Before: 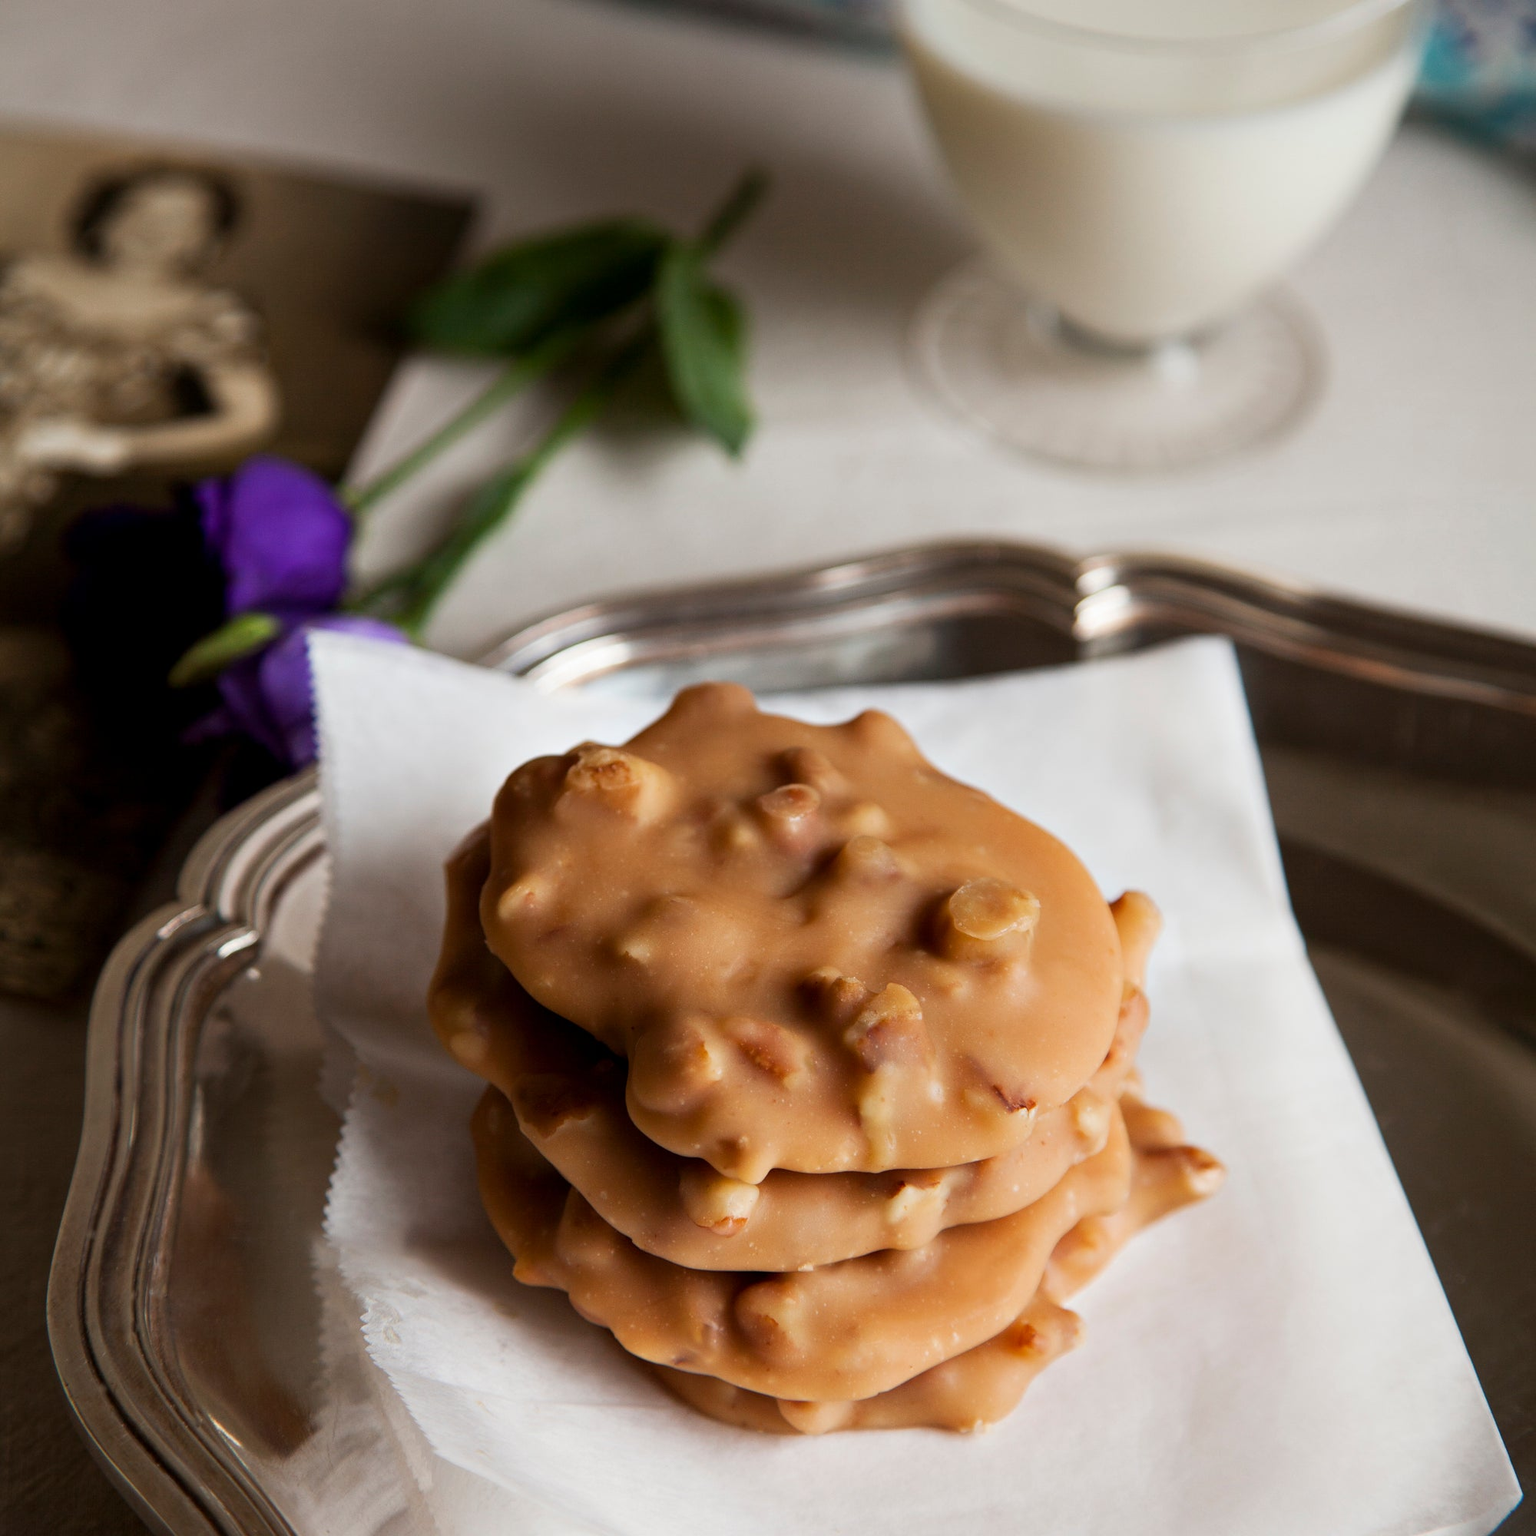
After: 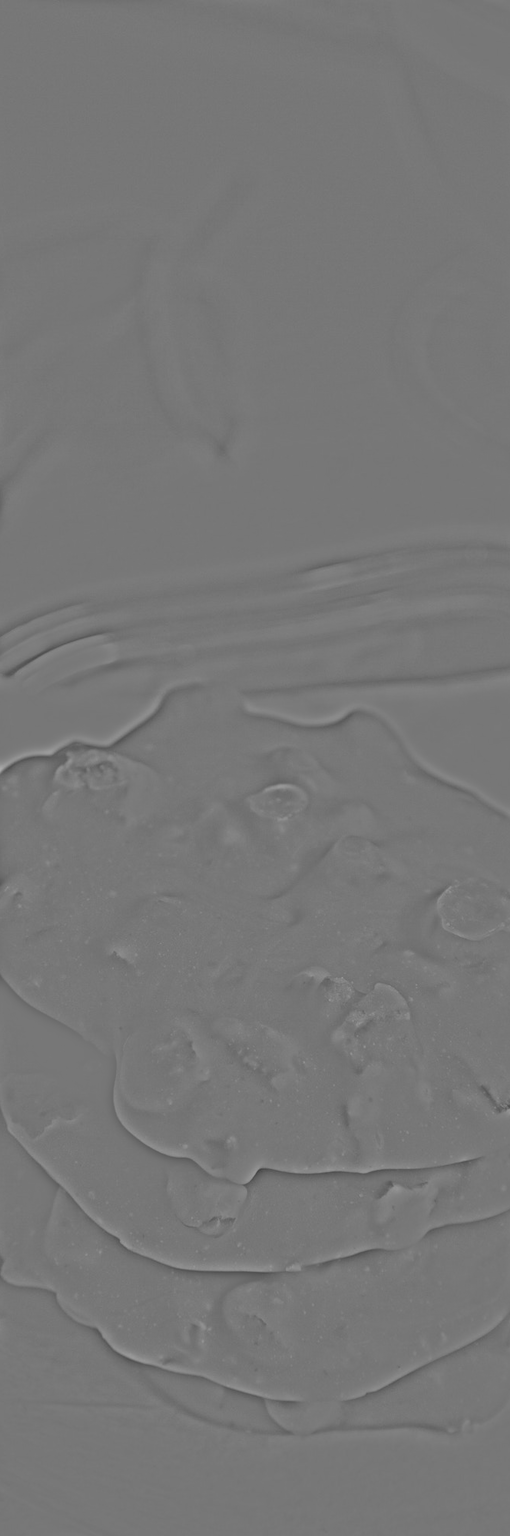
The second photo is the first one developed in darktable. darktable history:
highpass: sharpness 25.84%, contrast boost 14.94%
crop: left 33.36%, right 33.36%
